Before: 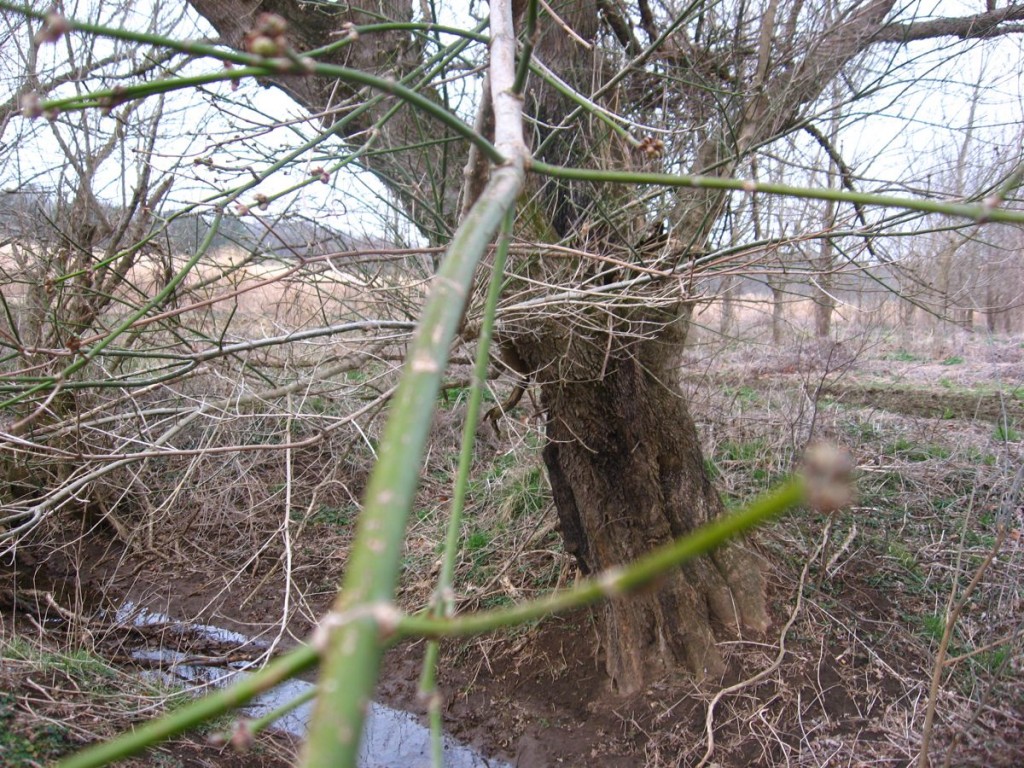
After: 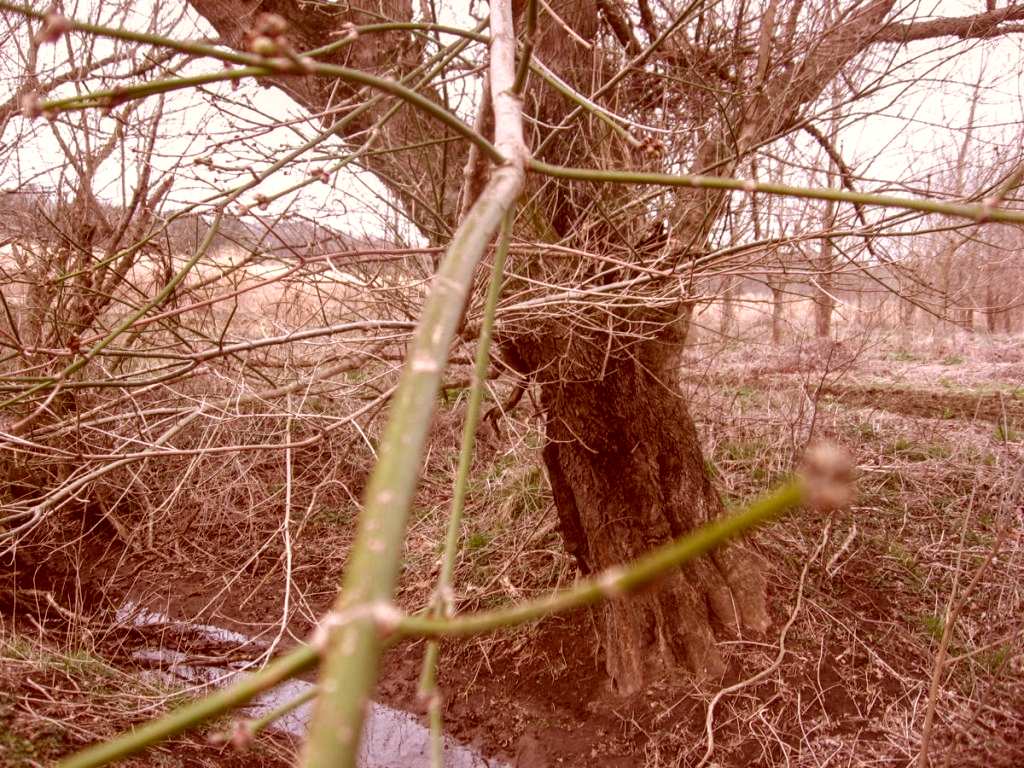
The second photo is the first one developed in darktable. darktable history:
local contrast: on, module defaults
color correction: highlights a* 9.06, highlights b* 8.66, shadows a* 39.73, shadows b* 39.85, saturation 0.776
